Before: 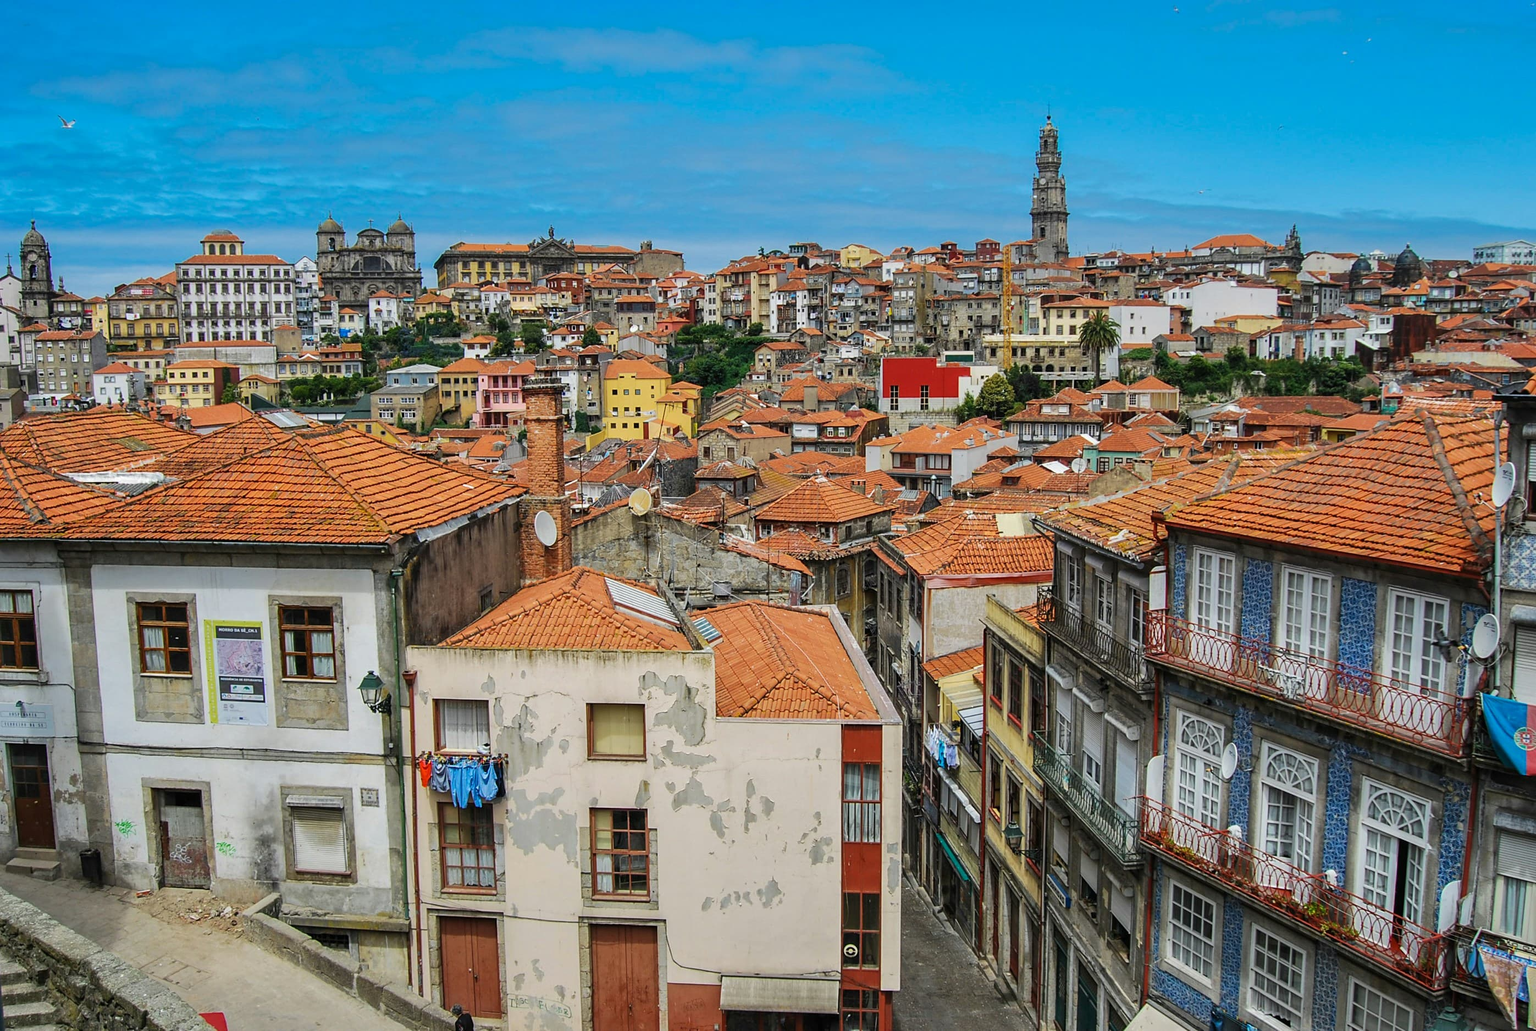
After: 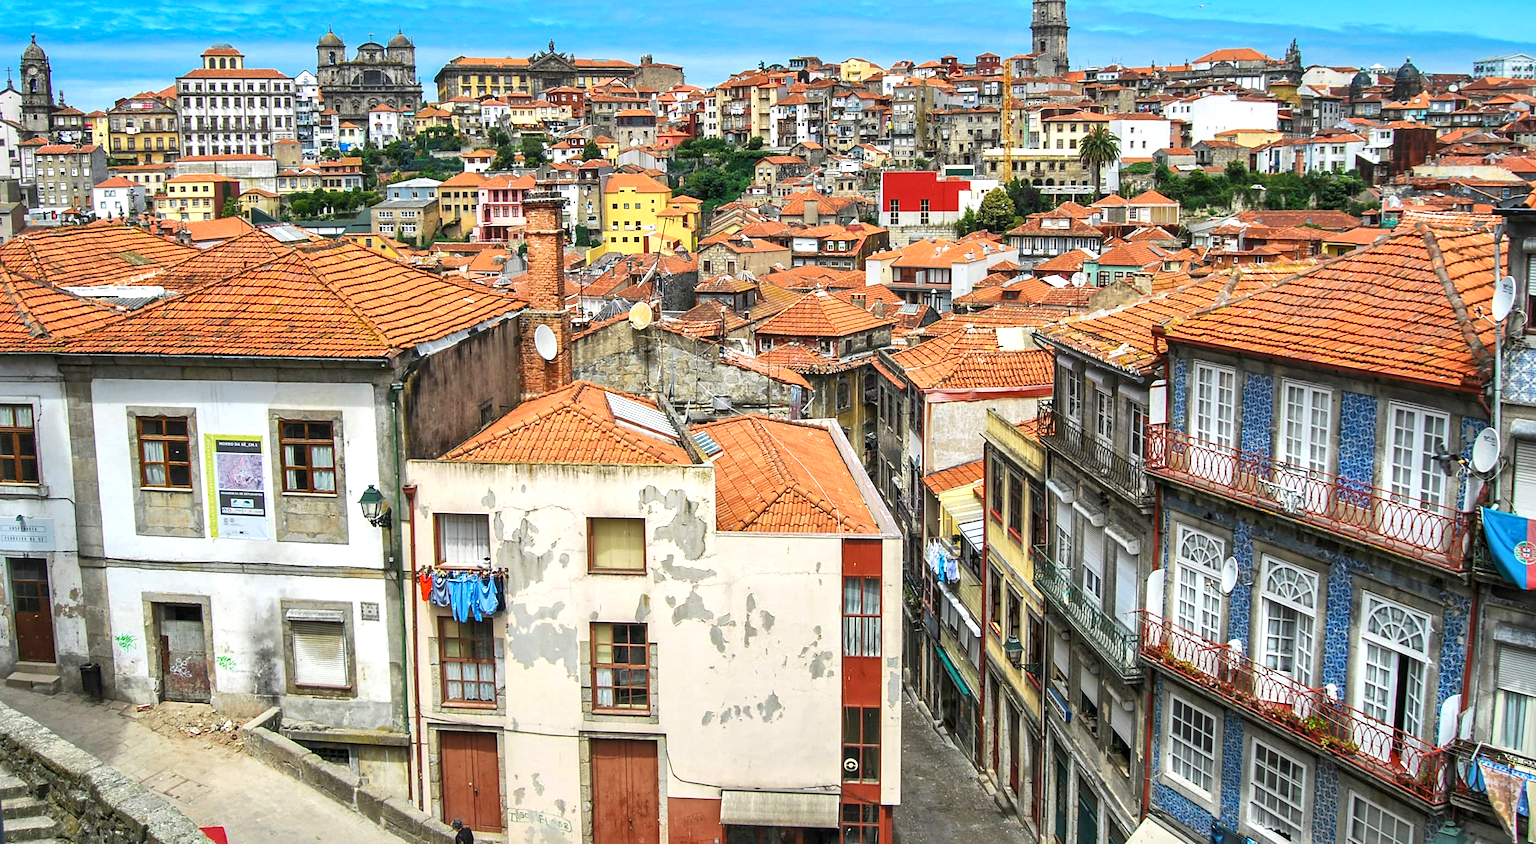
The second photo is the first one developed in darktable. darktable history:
crop and rotate: top 18.122%
shadows and highlights: shadows 43.08, highlights 7.69
exposure: exposure 0.727 EV, compensate highlight preservation false
local contrast: mode bilateral grid, contrast 20, coarseness 51, detail 139%, midtone range 0.2
